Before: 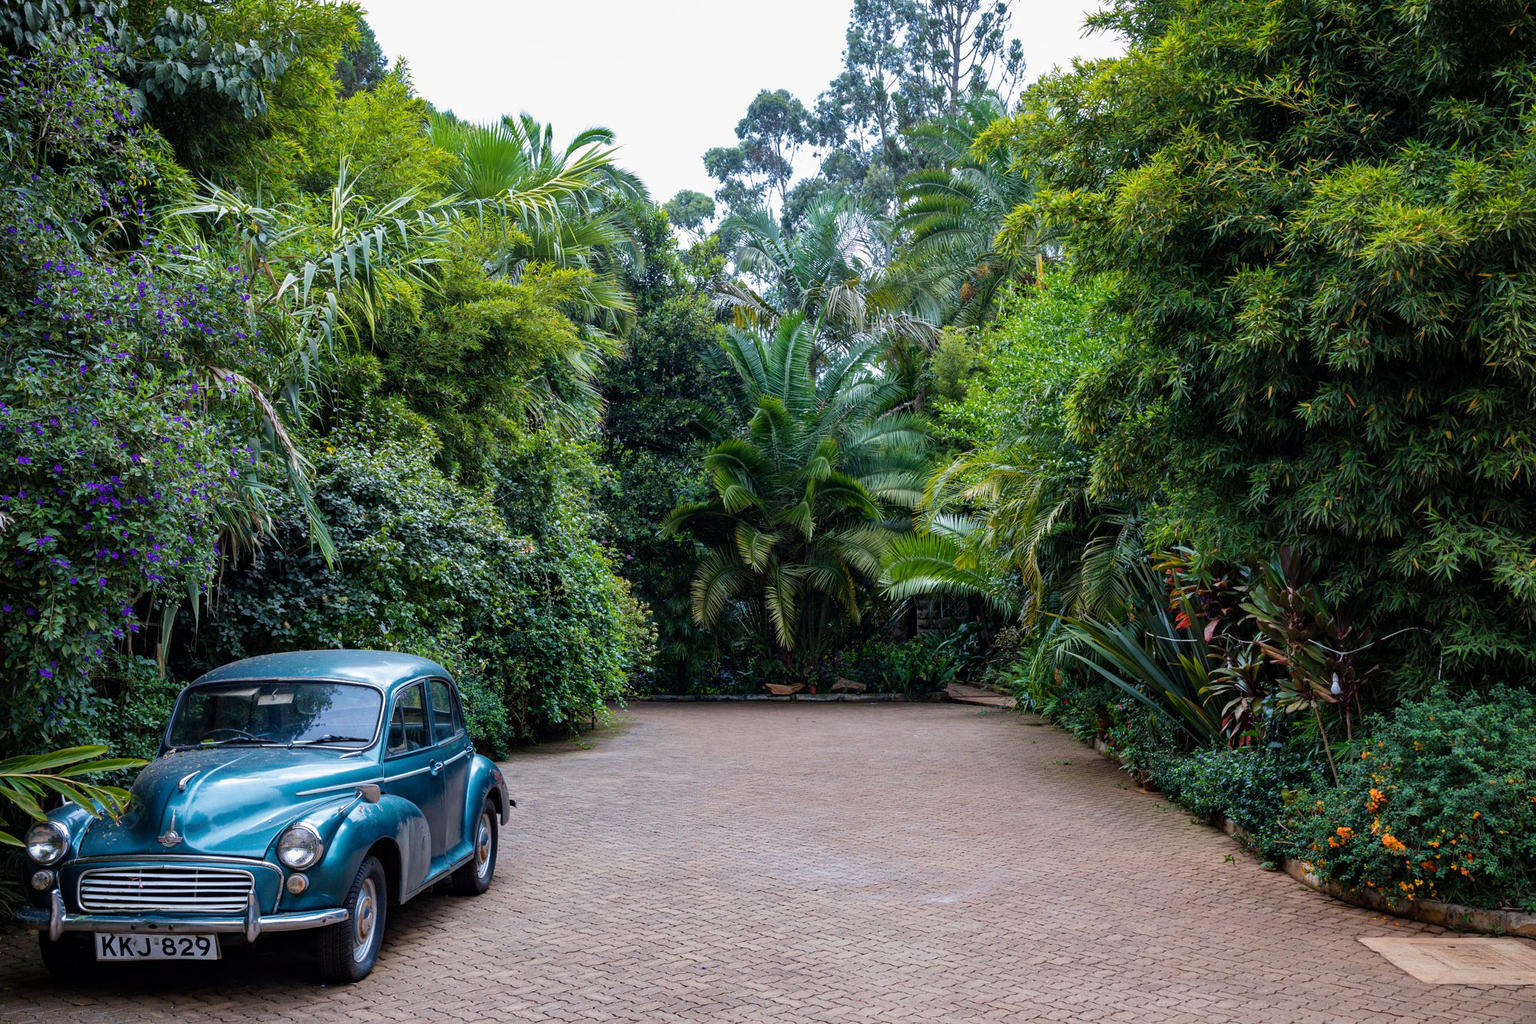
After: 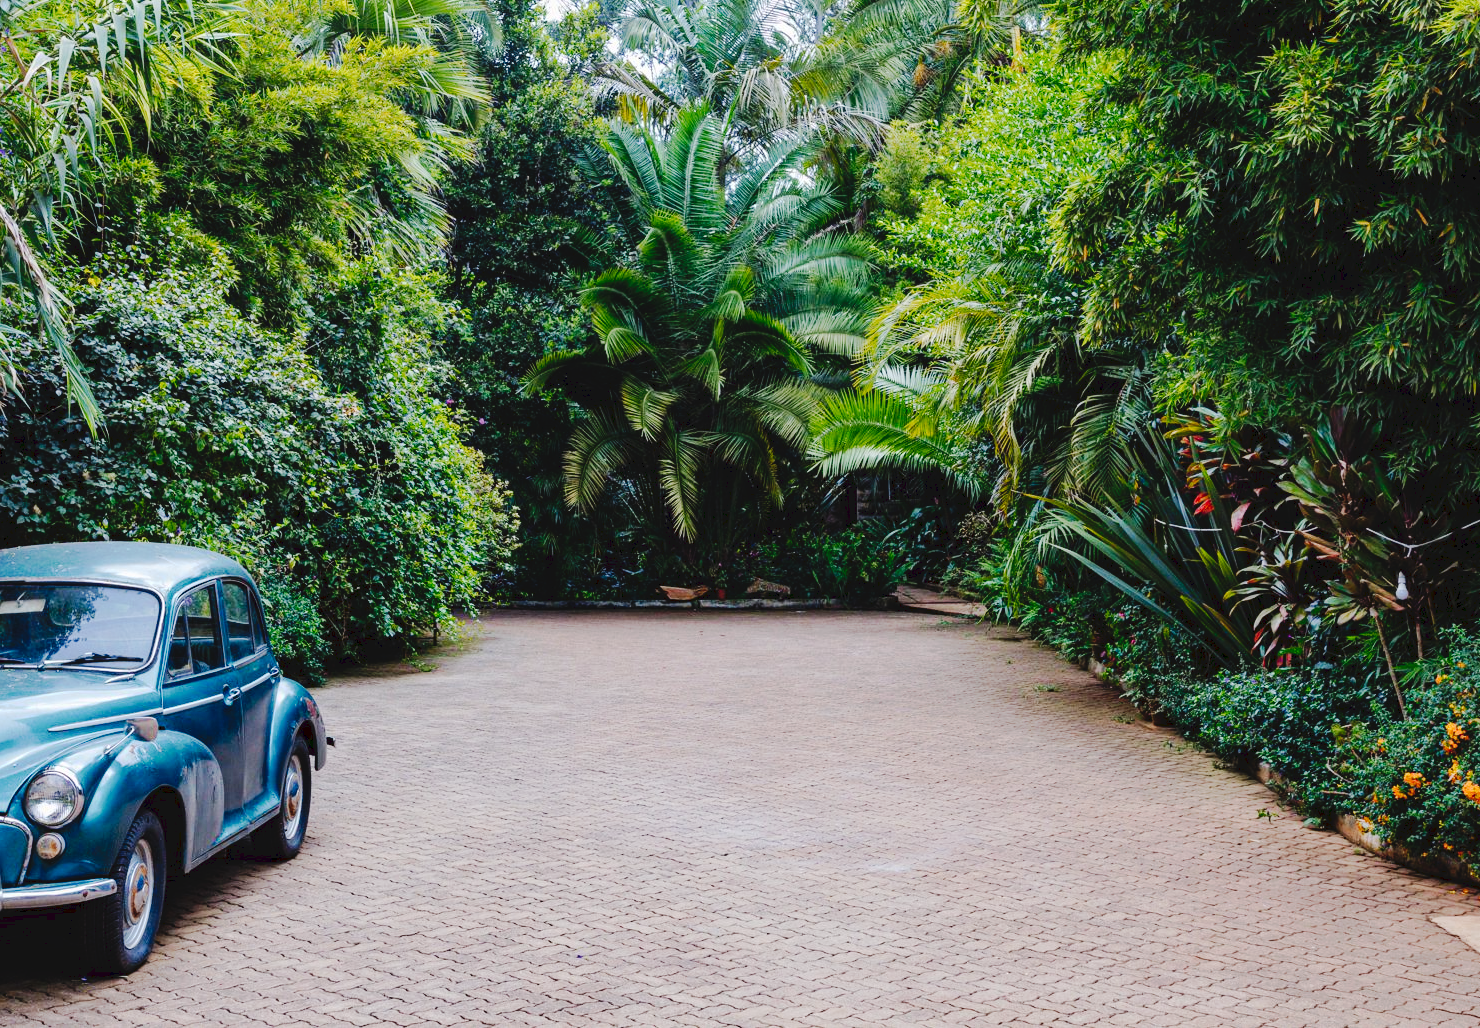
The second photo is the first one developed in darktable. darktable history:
crop: left 16.871%, top 22.857%, right 9.116%
tone curve: curves: ch0 [(0, 0) (0.003, 0.058) (0.011, 0.059) (0.025, 0.061) (0.044, 0.067) (0.069, 0.084) (0.1, 0.102) (0.136, 0.124) (0.177, 0.171) (0.224, 0.246) (0.277, 0.324) (0.335, 0.411) (0.399, 0.509) (0.468, 0.605) (0.543, 0.688) (0.623, 0.738) (0.709, 0.798) (0.801, 0.852) (0.898, 0.911) (1, 1)], preserve colors none
